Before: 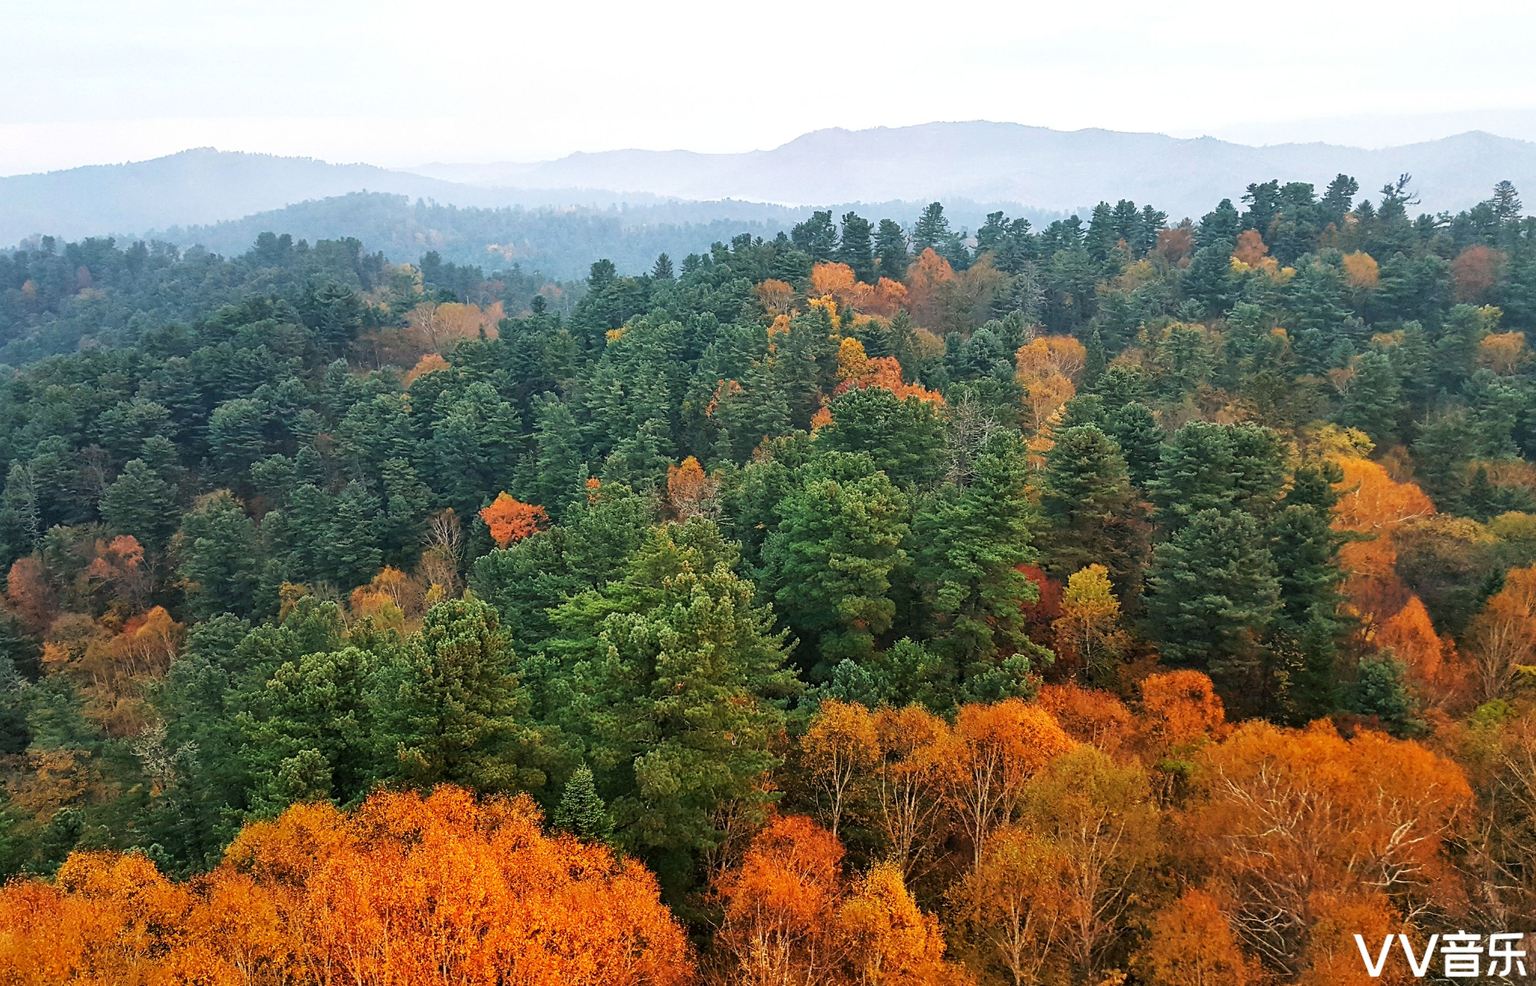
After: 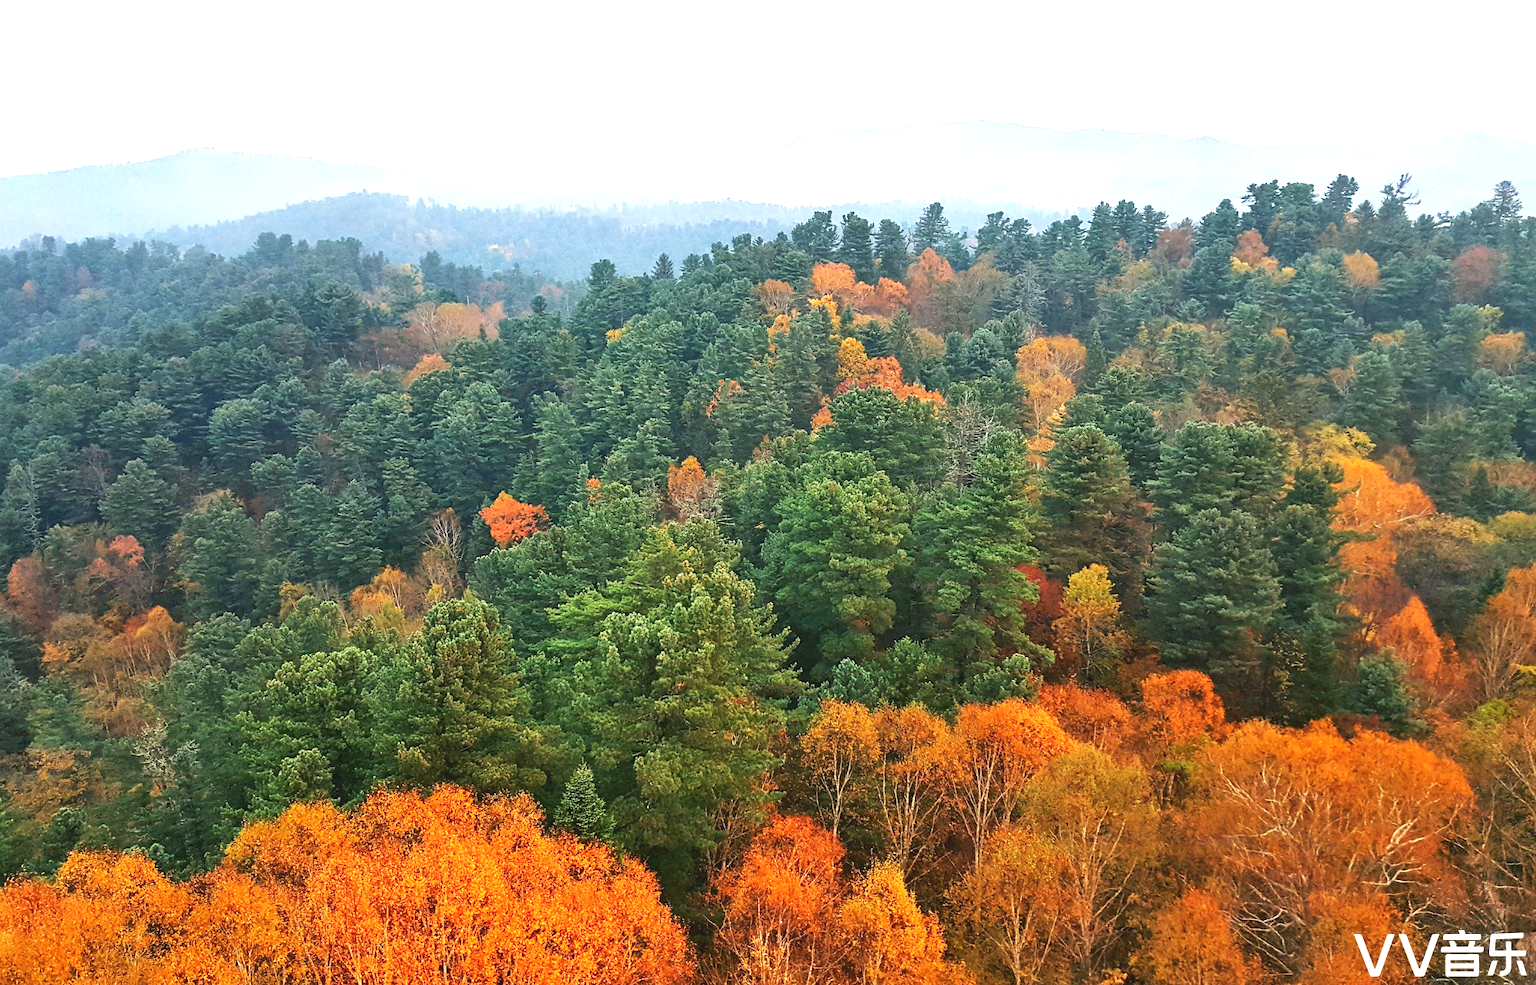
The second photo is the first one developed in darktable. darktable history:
tone curve: curves: ch0 [(0, 0) (0.003, 0.04) (0.011, 0.053) (0.025, 0.077) (0.044, 0.104) (0.069, 0.127) (0.1, 0.15) (0.136, 0.177) (0.177, 0.215) (0.224, 0.254) (0.277, 0.3) (0.335, 0.355) (0.399, 0.41) (0.468, 0.477) (0.543, 0.554) (0.623, 0.636) (0.709, 0.72) (0.801, 0.804) (0.898, 0.892) (1, 1)], color space Lab, linked channels, preserve colors none
exposure: black level correction -0.002, exposure 0.529 EV, compensate exposure bias true, compensate highlight preservation false
